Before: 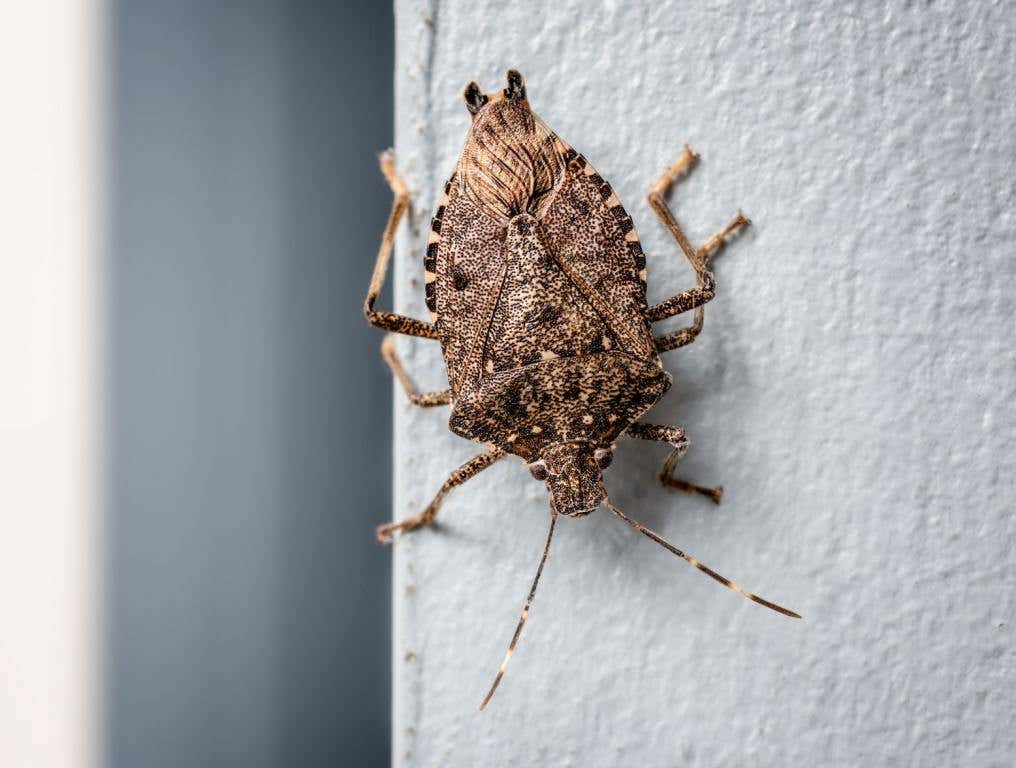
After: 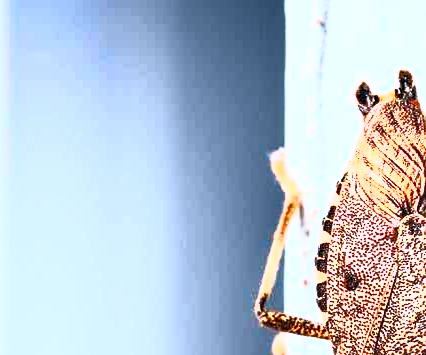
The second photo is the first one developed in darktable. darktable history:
crop and rotate: left 10.817%, top 0.062%, right 47.194%, bottom 53.626%
sharpen: amount 0.2
color calibration: illuminant as shot in camera, x 0.358, y 0.373, temperature 4628.91 K
contrast brightness saturation: contrast 1, brightness 1, saturation 1
